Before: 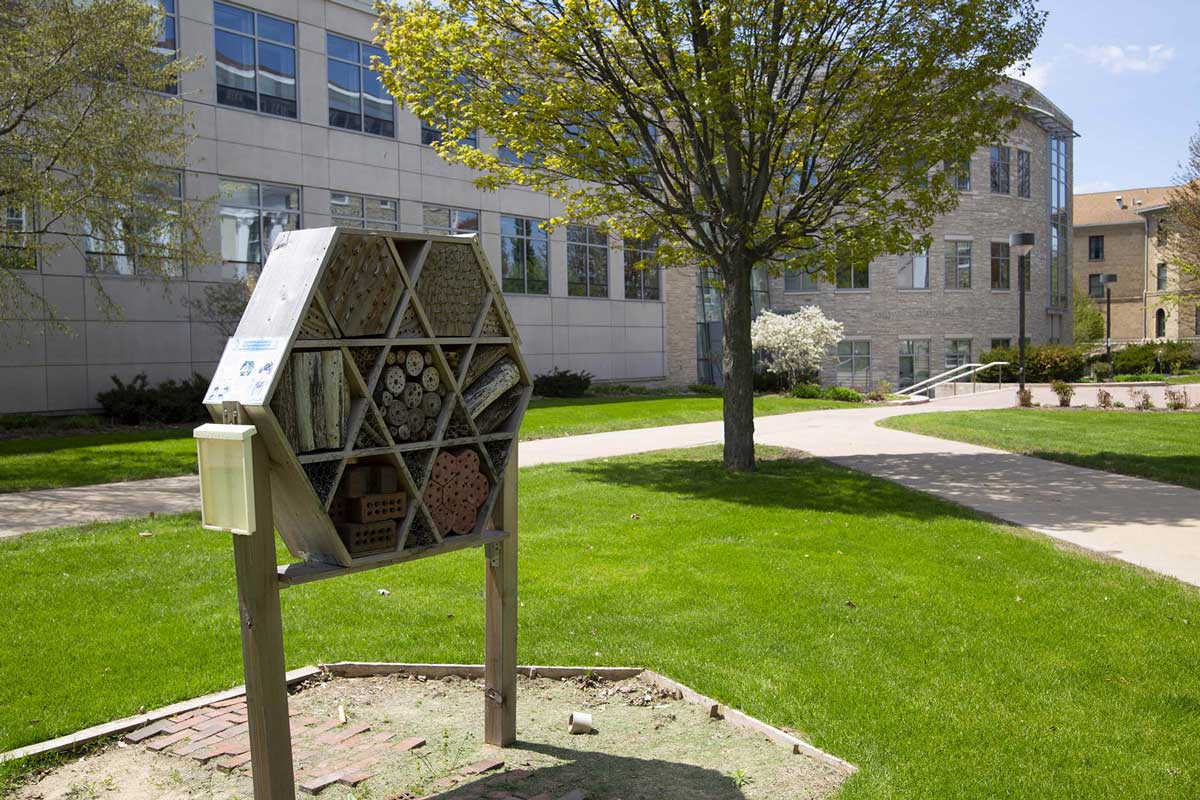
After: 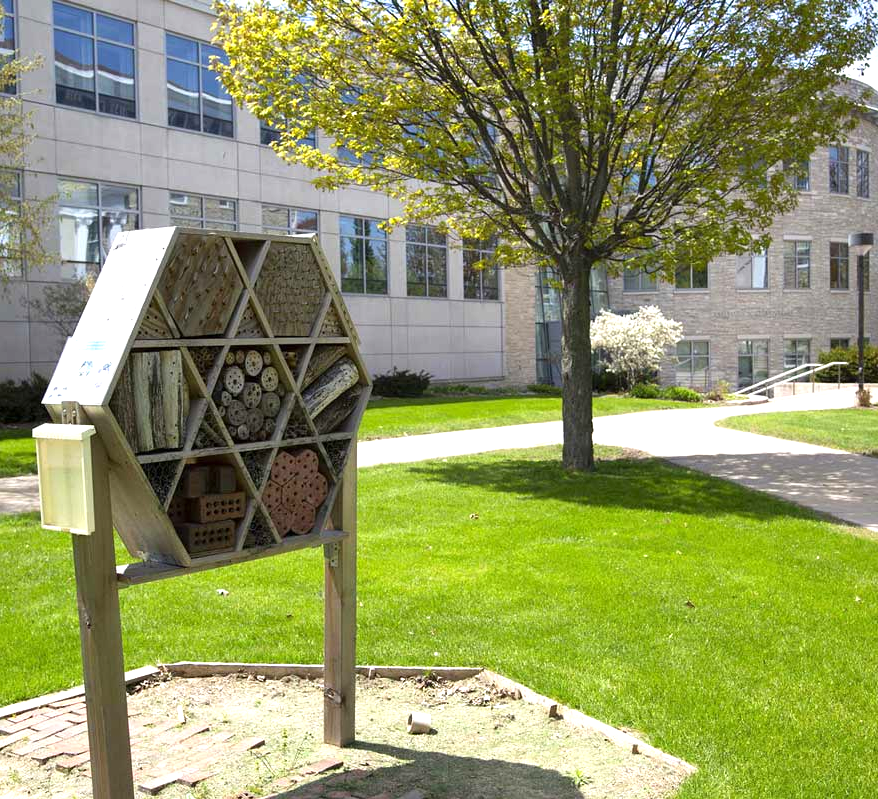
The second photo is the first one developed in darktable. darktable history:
exposure: exposure 0.722 EV, compensate highlight preservation false
crop: left 13.443%, right 13.31%
